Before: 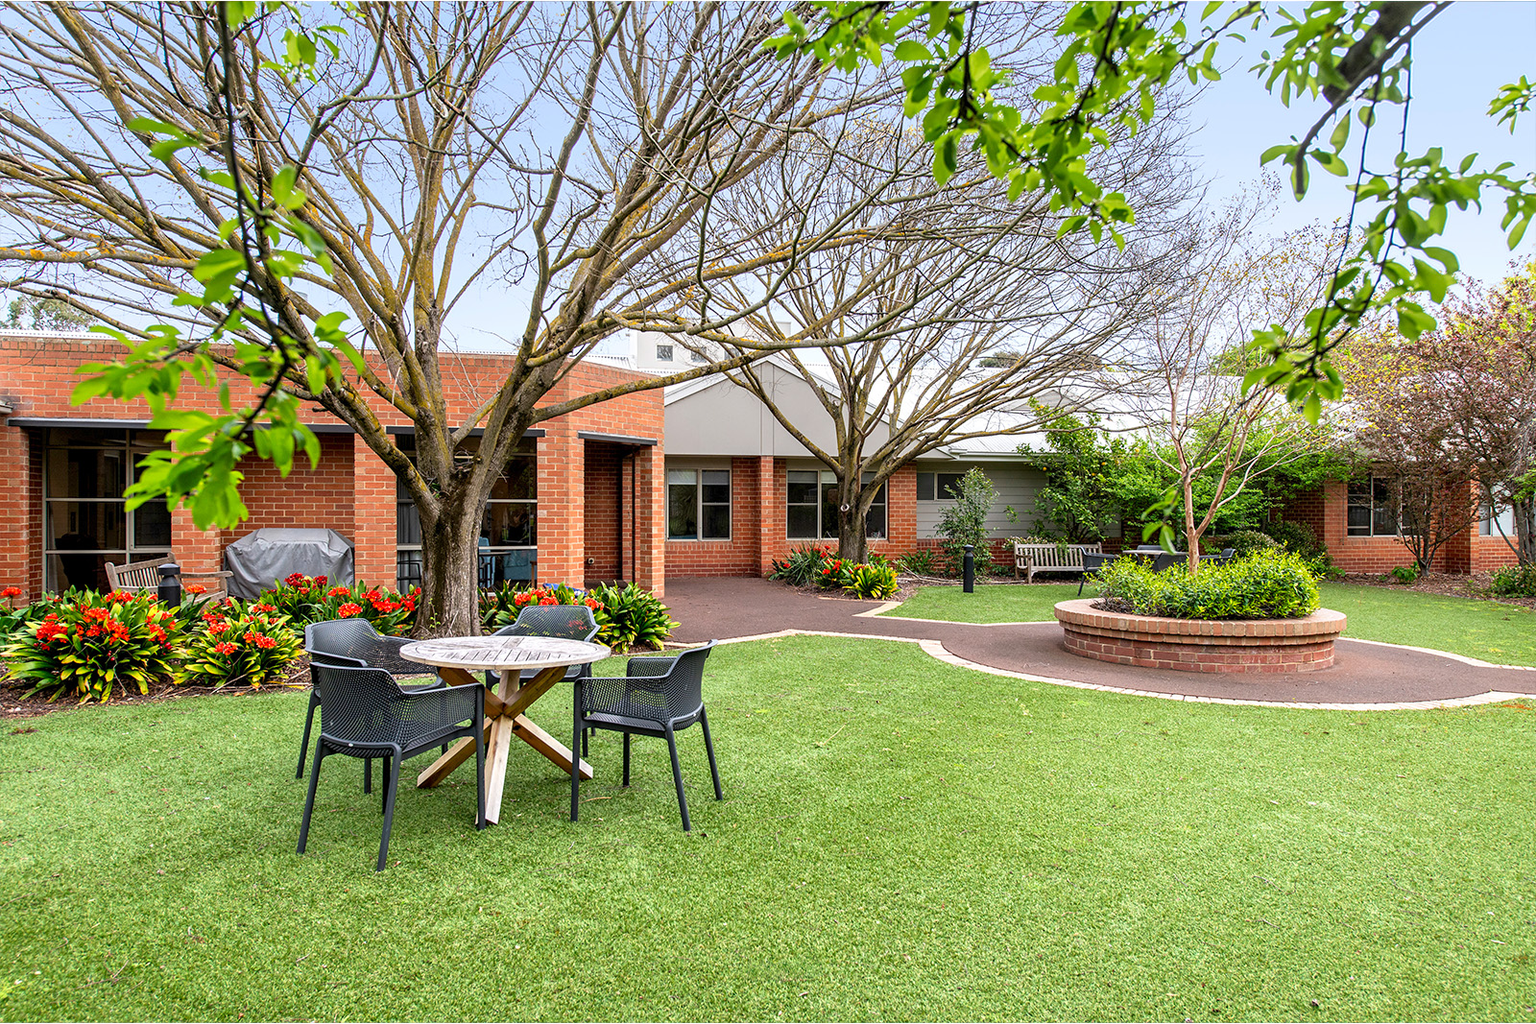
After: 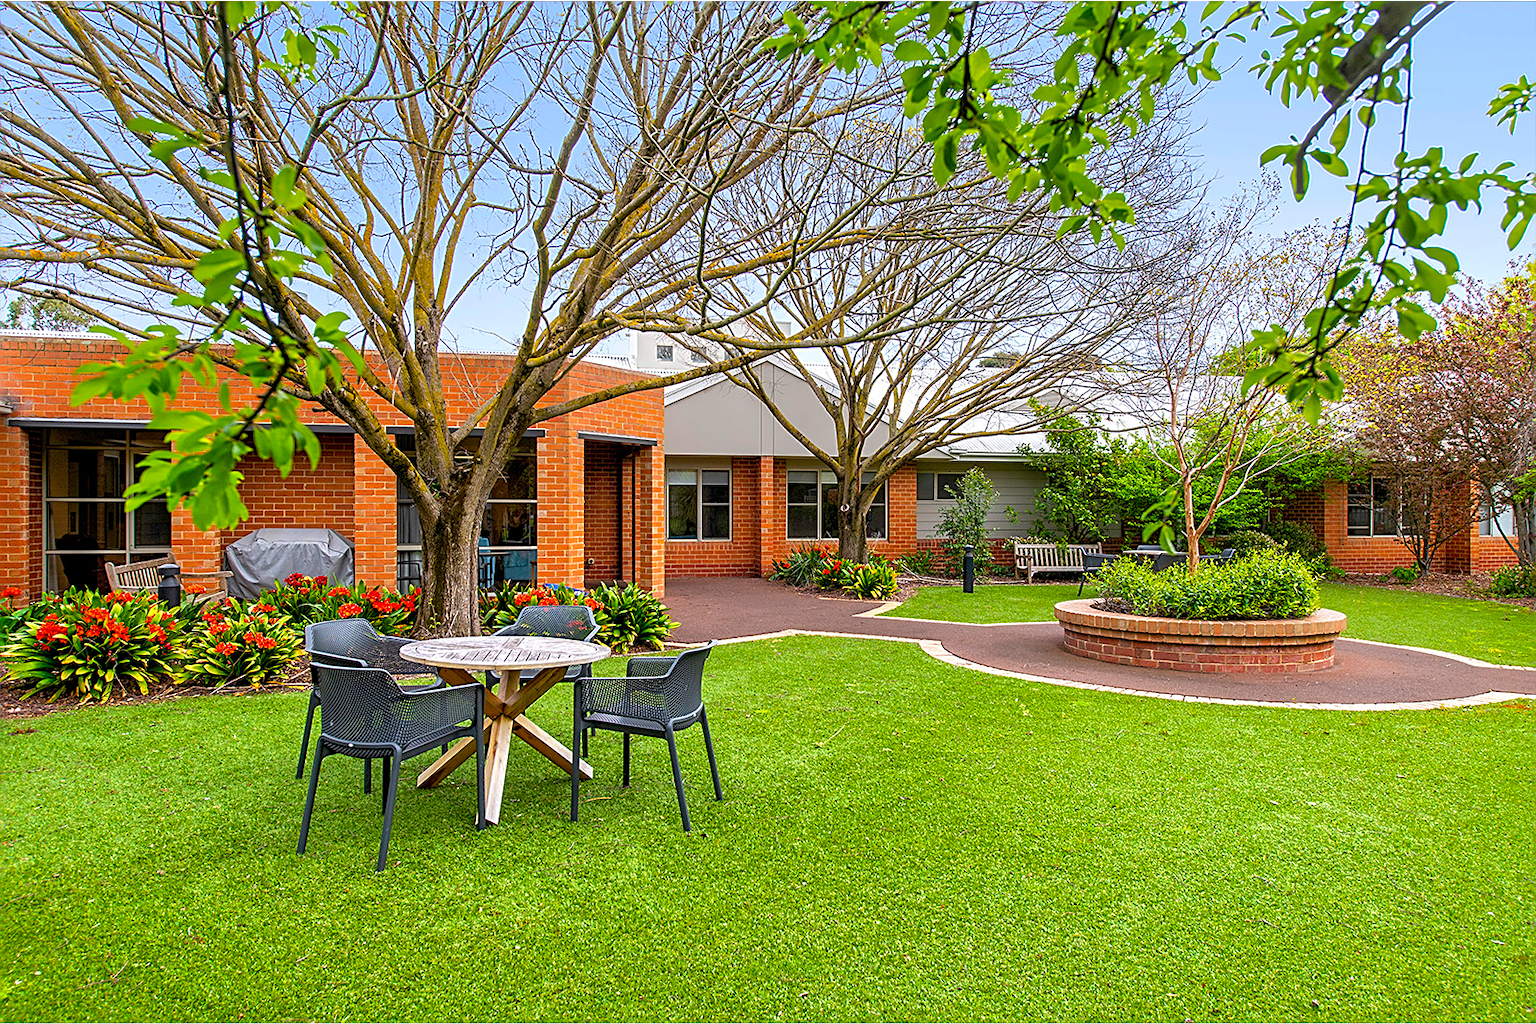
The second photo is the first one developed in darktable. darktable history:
color balance rgb: linear chroma grading › global chroma 10%, perceptual saturation grading › global saturation 30%, global vibrance 10%
sharpen: on, module defaults
shadows and highlights: on, module defaults
